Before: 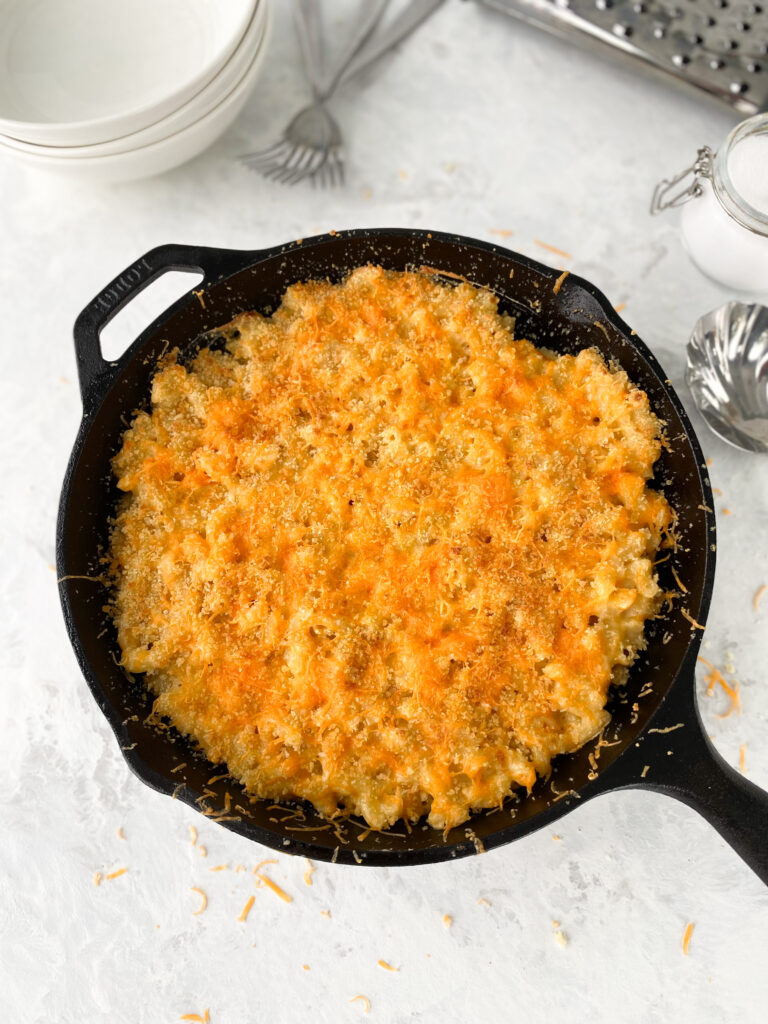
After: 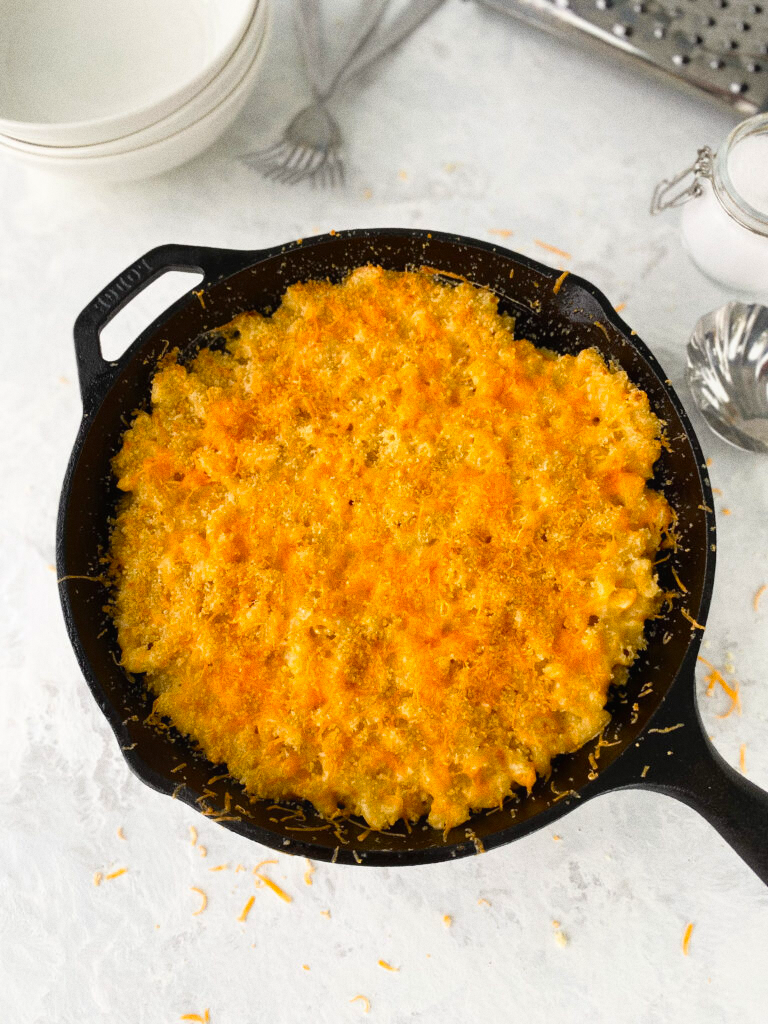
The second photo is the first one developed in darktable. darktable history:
contrast equalizer: octaves 7, y [[0.6 ×6], [0.55 ×6], [0 ×6], [0 ×6], [0 ×6]], mix -0.2
grain: coarseness 0.09 ISO
color balance rgb: perceptual saturation grading › global saturation 20%, global vibrance 20%
